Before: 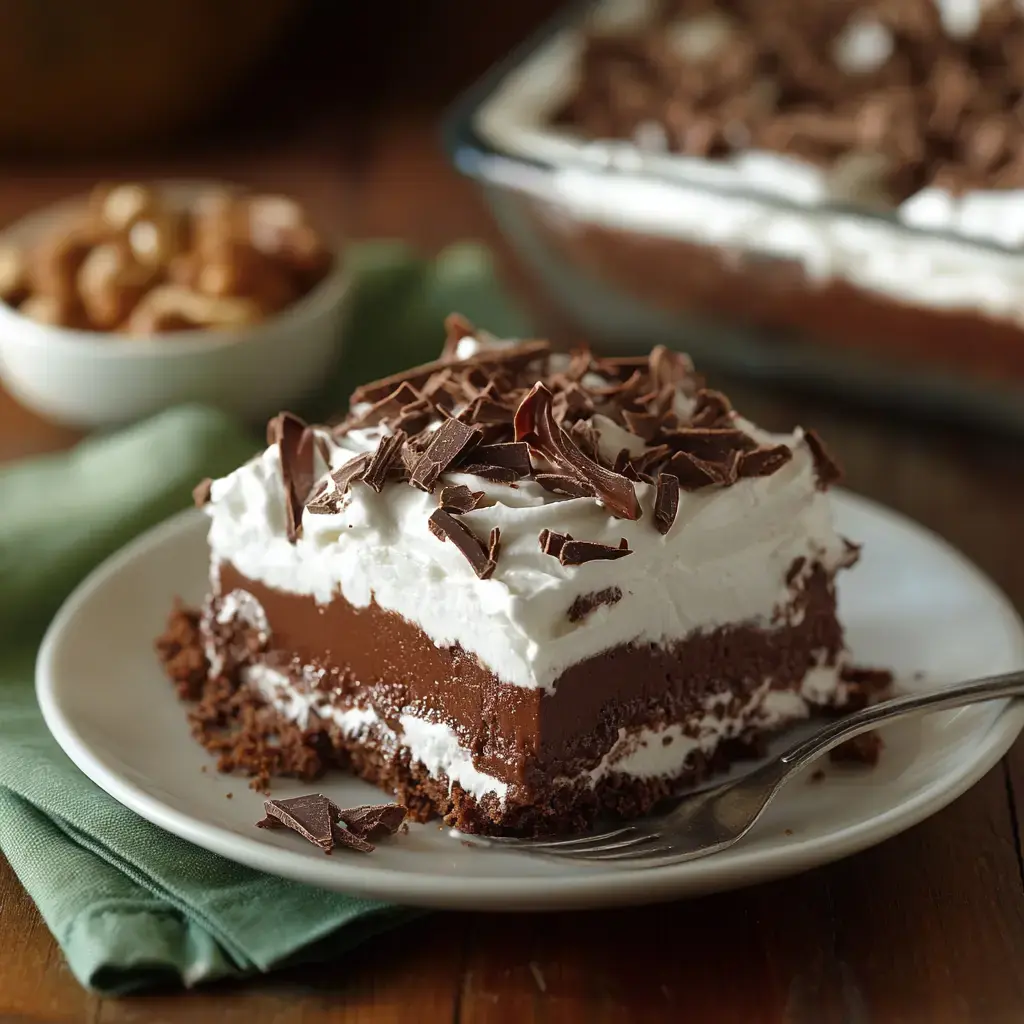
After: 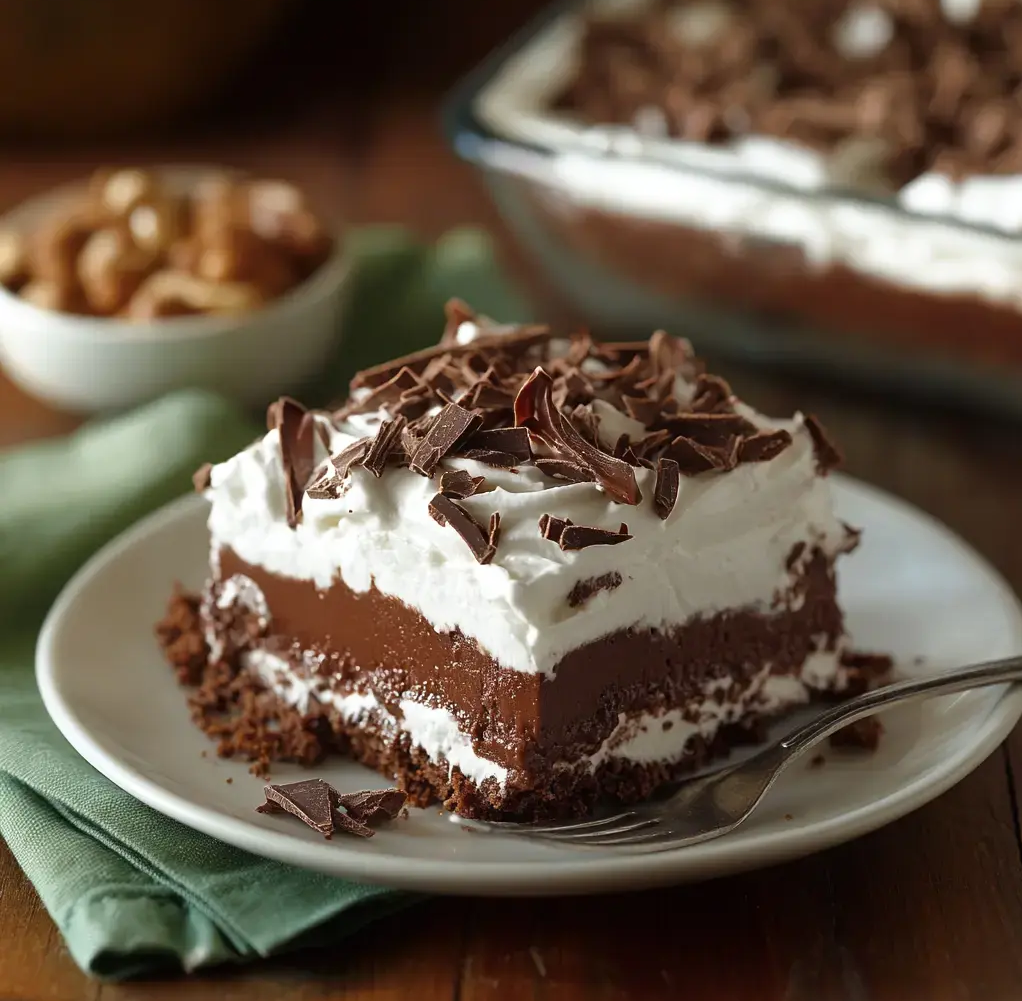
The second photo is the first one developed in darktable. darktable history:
shadows and highlights: shadows -1.37, highlights 39.01, shadows color adjustment 97.67%
crop: top 1.503%, right 0.108%
